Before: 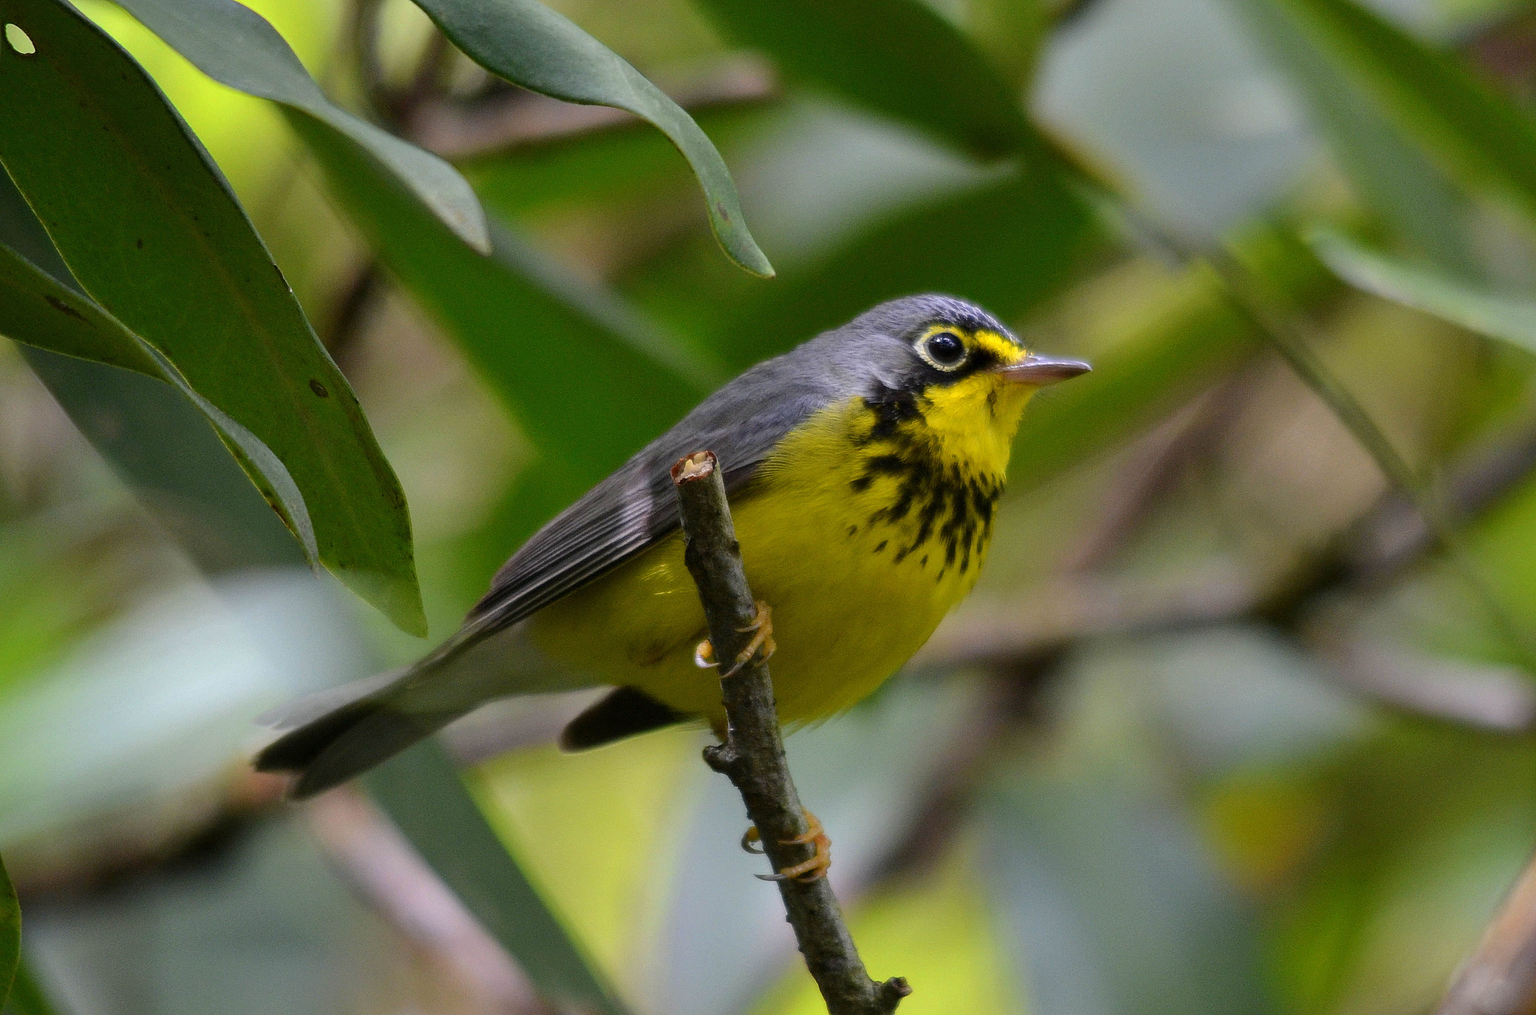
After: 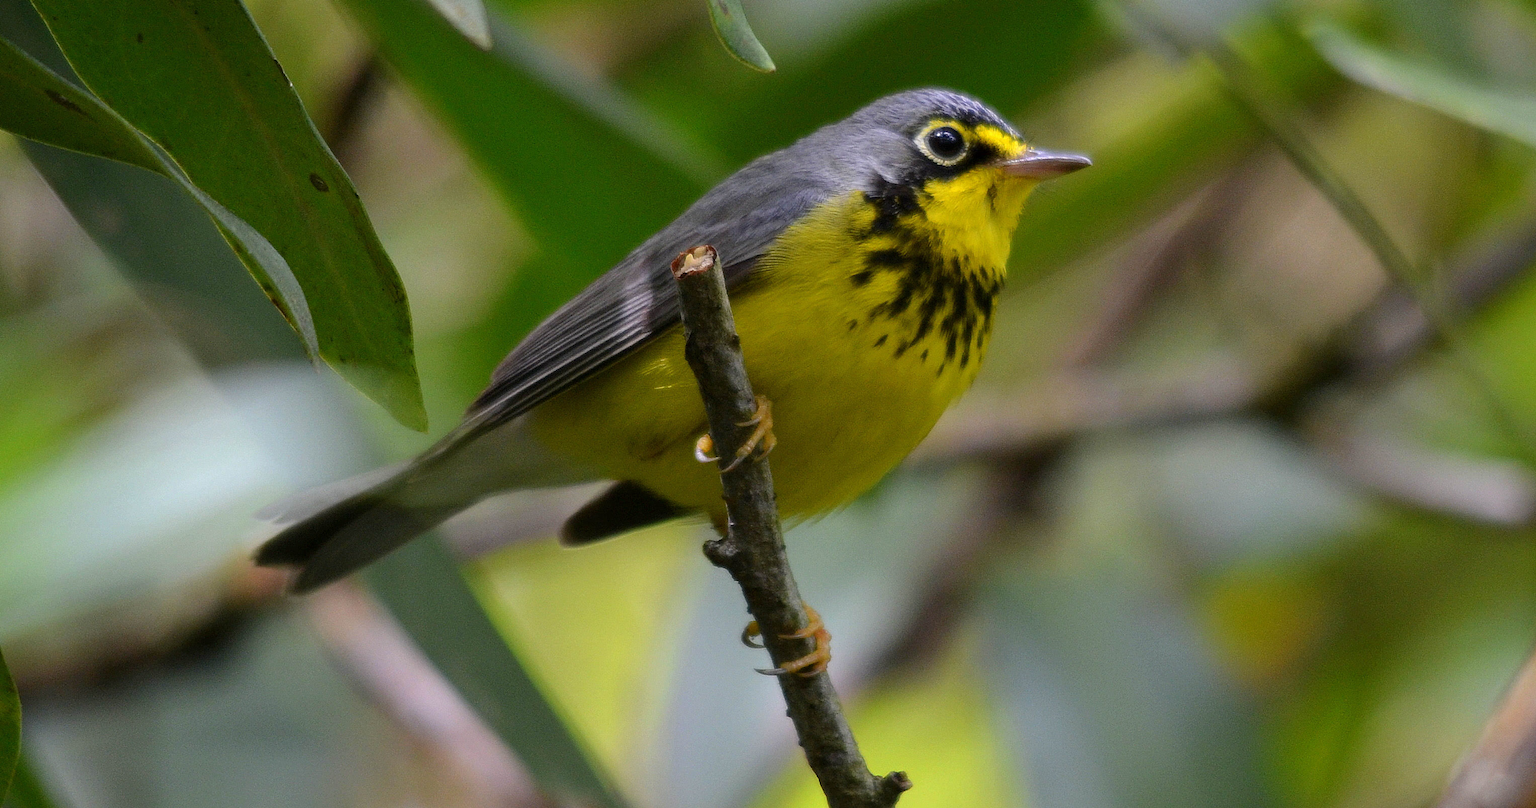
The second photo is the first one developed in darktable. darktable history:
crop and rotate: top 20.322%
